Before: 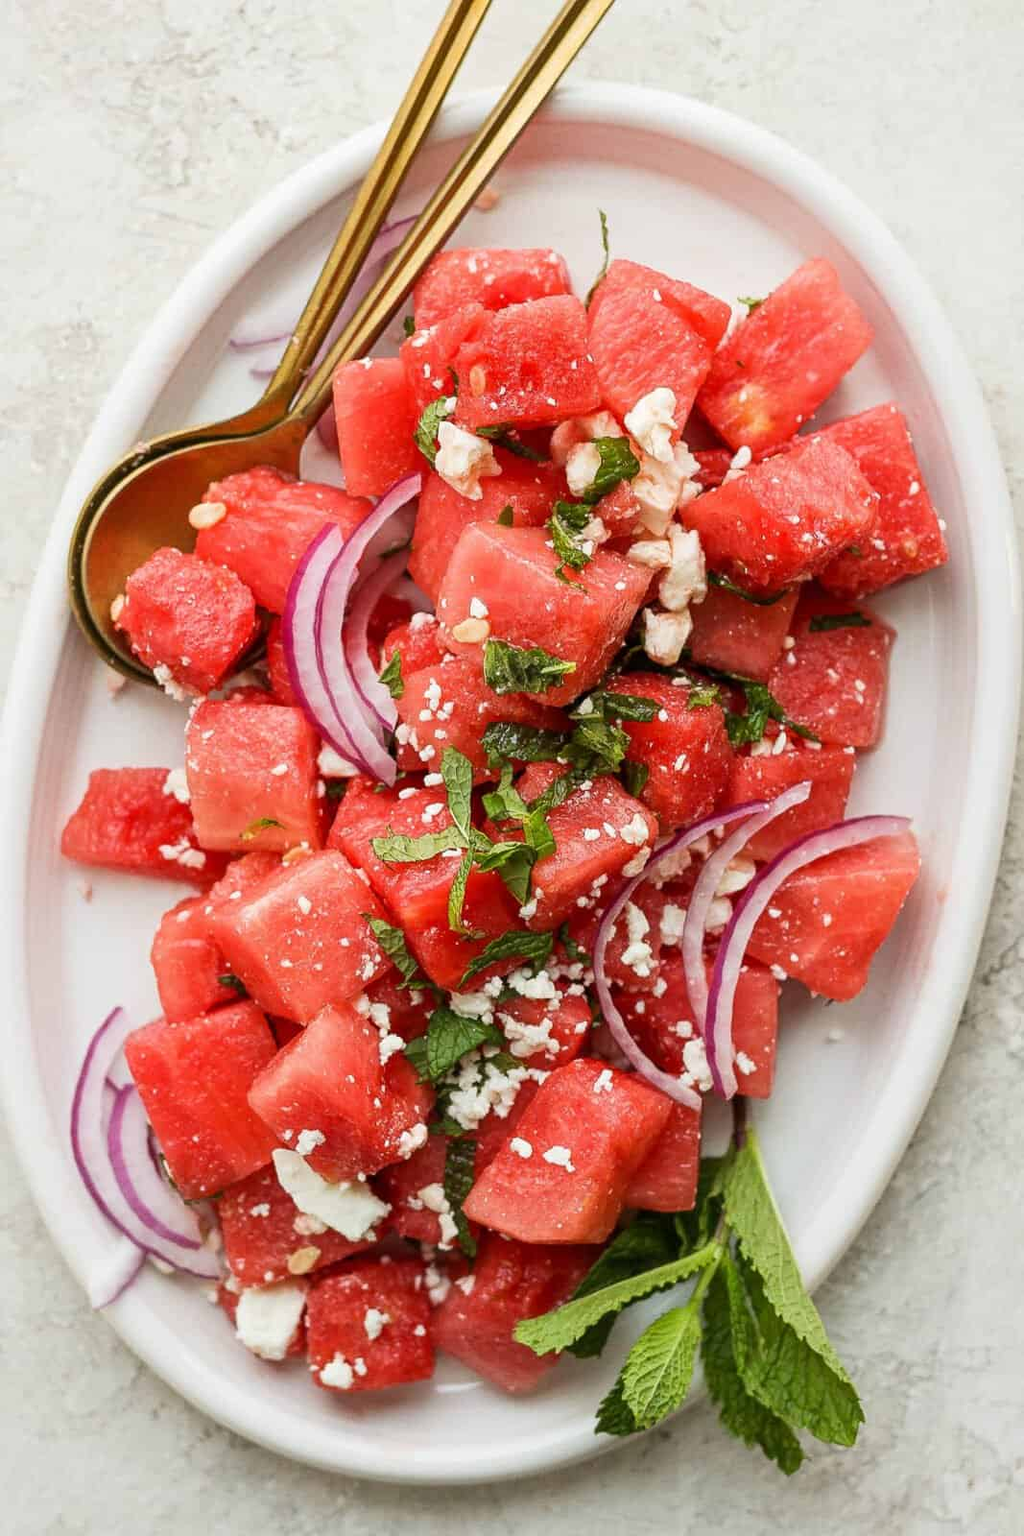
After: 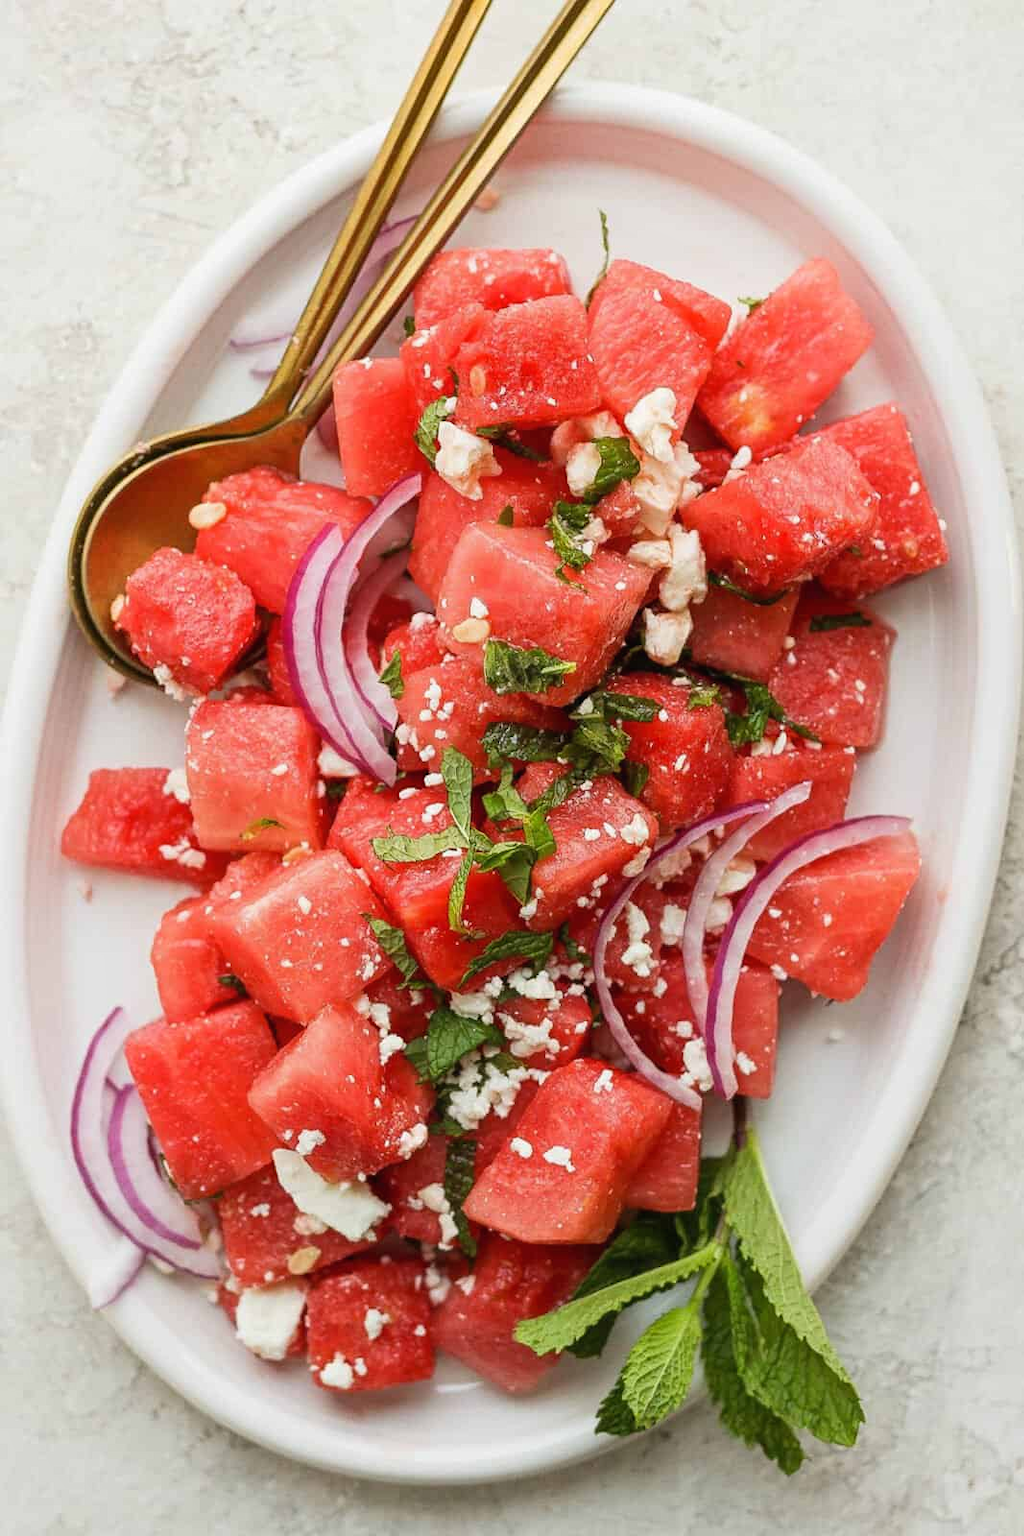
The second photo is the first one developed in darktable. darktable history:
local contrast: mode bilateral grid, contrast 99, coarseness 100, detail 90%, midtone range 0.2
